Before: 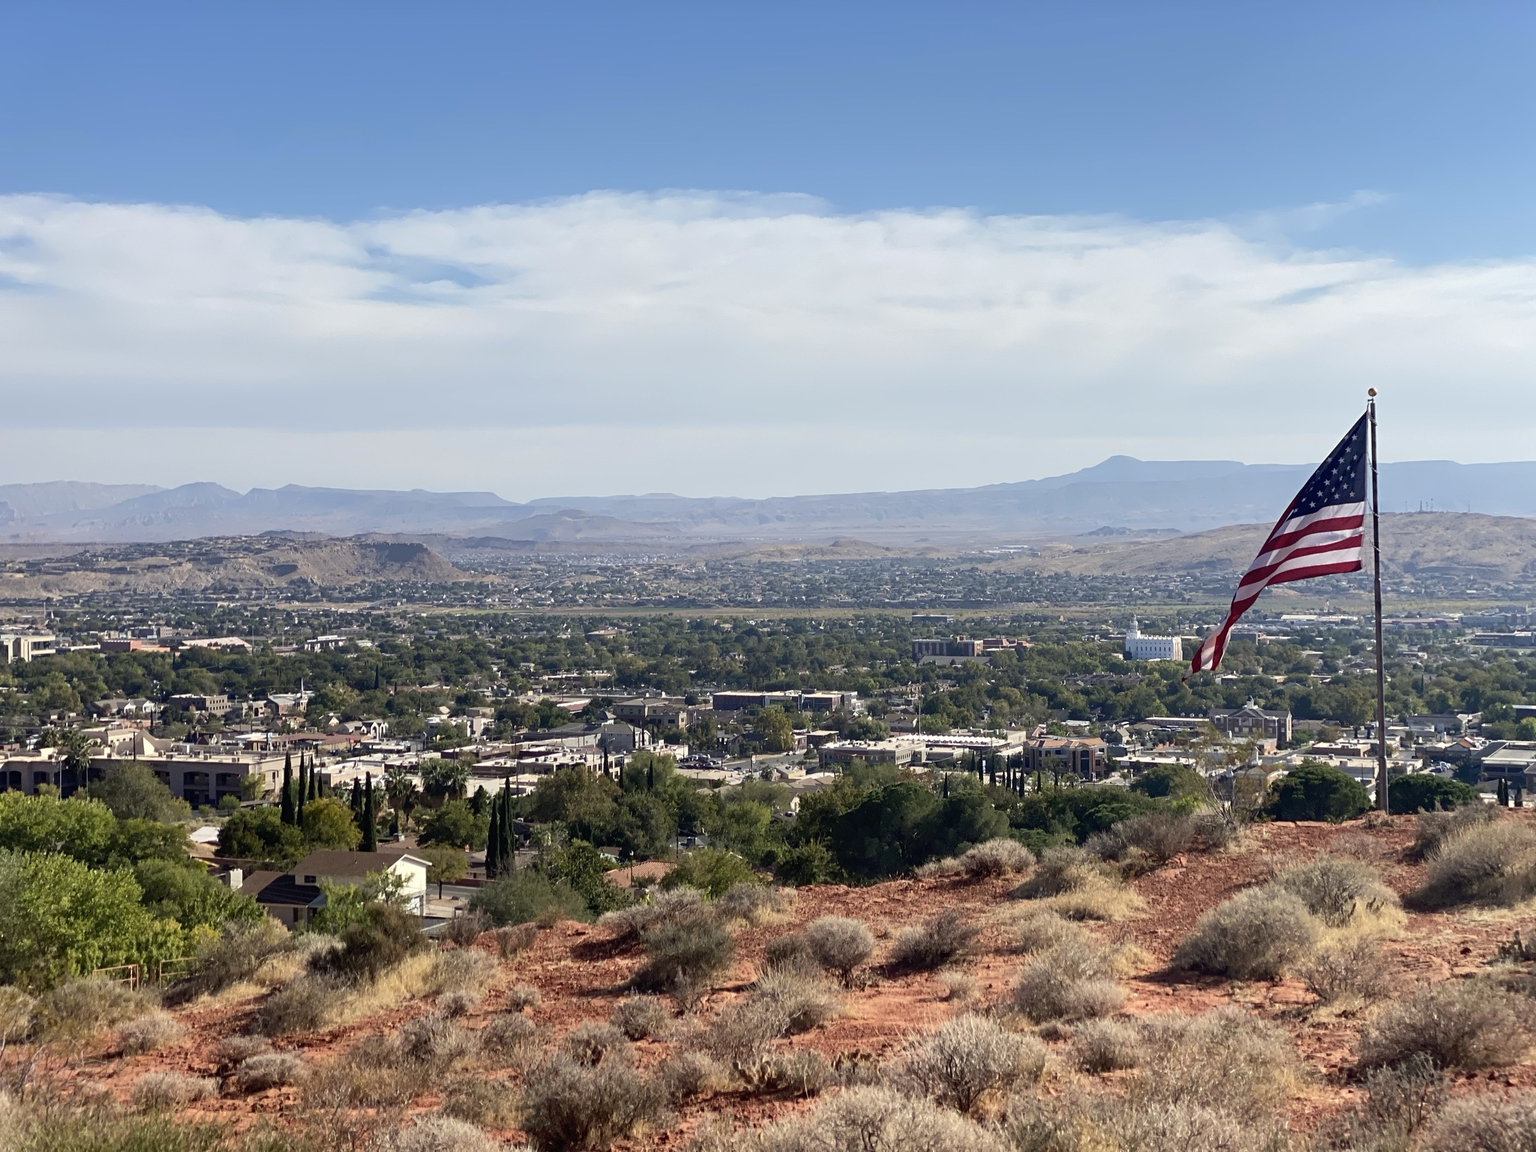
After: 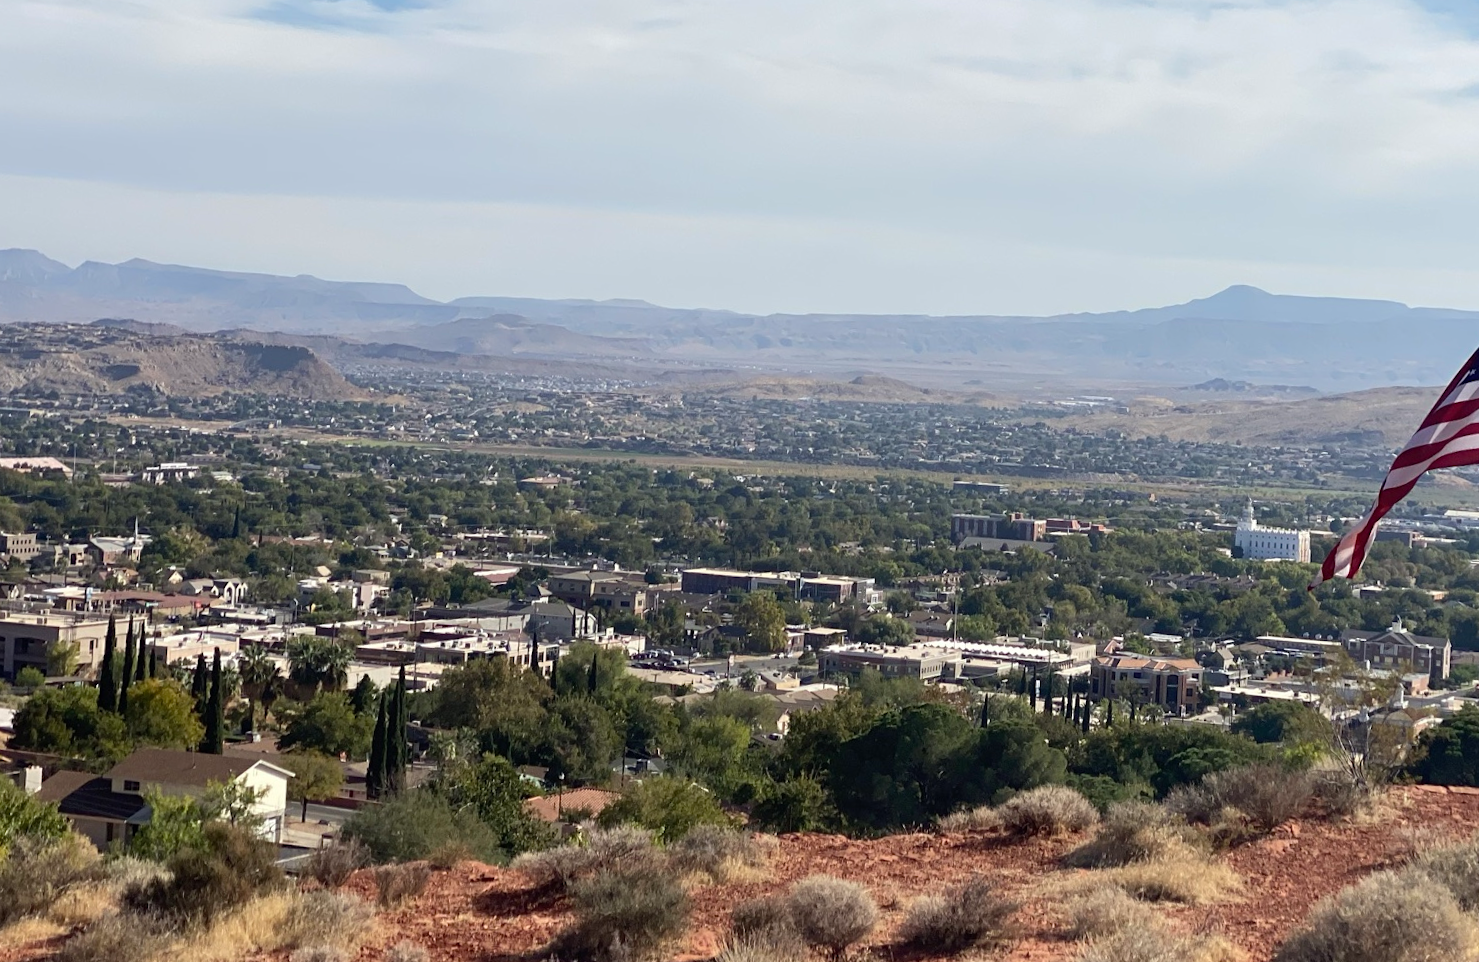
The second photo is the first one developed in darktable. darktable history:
crop and rotate: angle -3.37°, left 9.79%, top 20.73%, right 12.42%, bottom 11.82%
contrast brightness saturation: saturation -0.05
